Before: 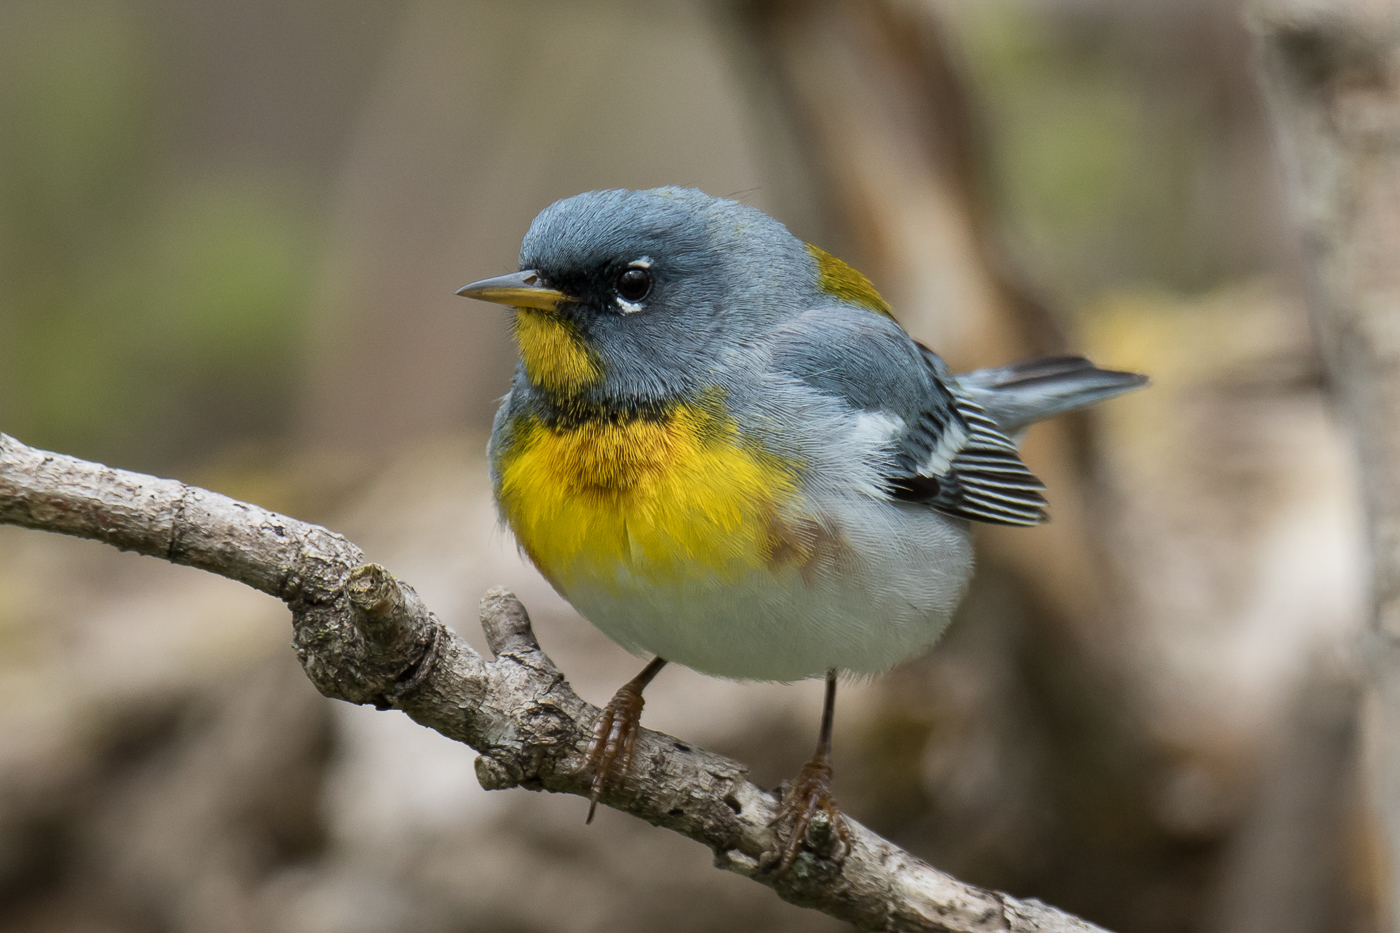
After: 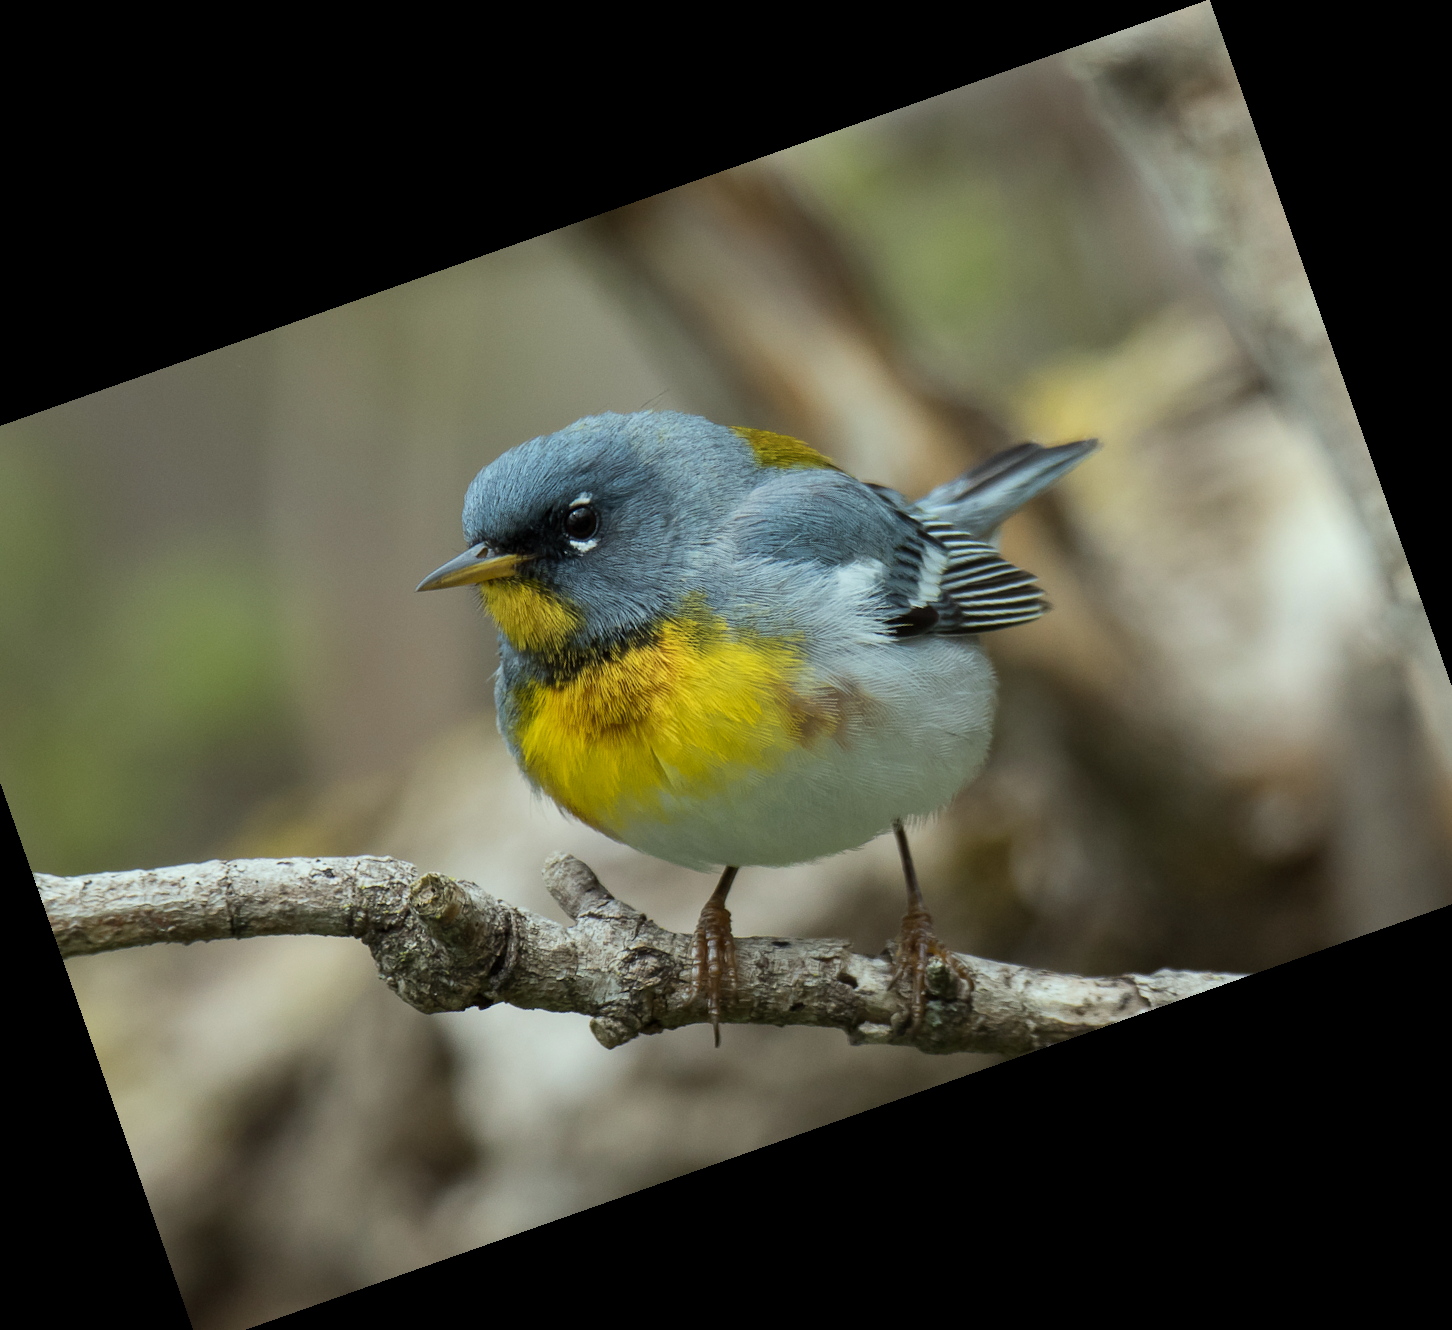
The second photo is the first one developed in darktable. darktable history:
color correction: highlights a* -6.69, highlights b* 0.49
crop and rotate: angle 19.43°, left 6.812%, right 4.125%, bottom 1.087%
